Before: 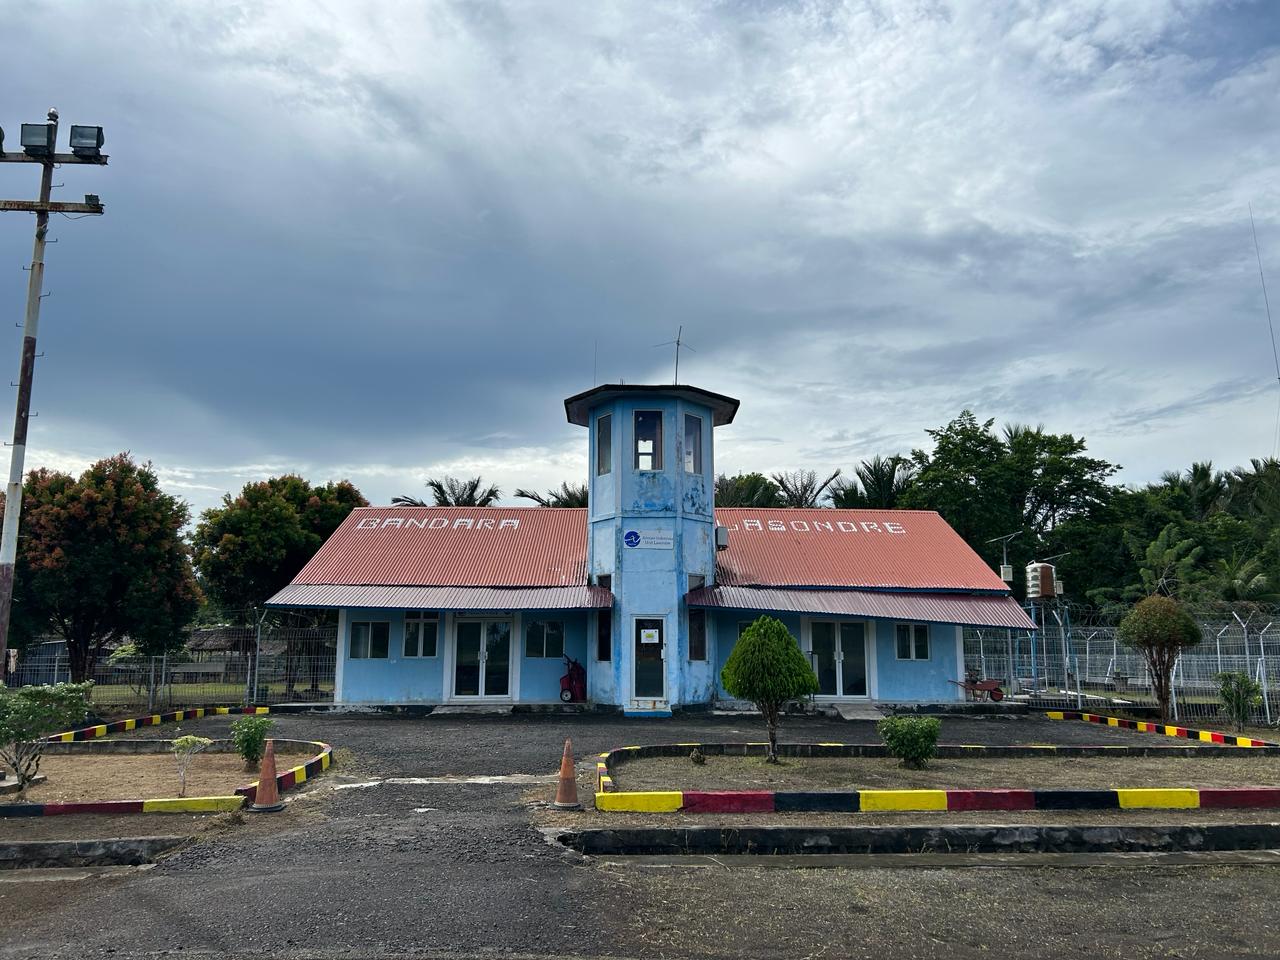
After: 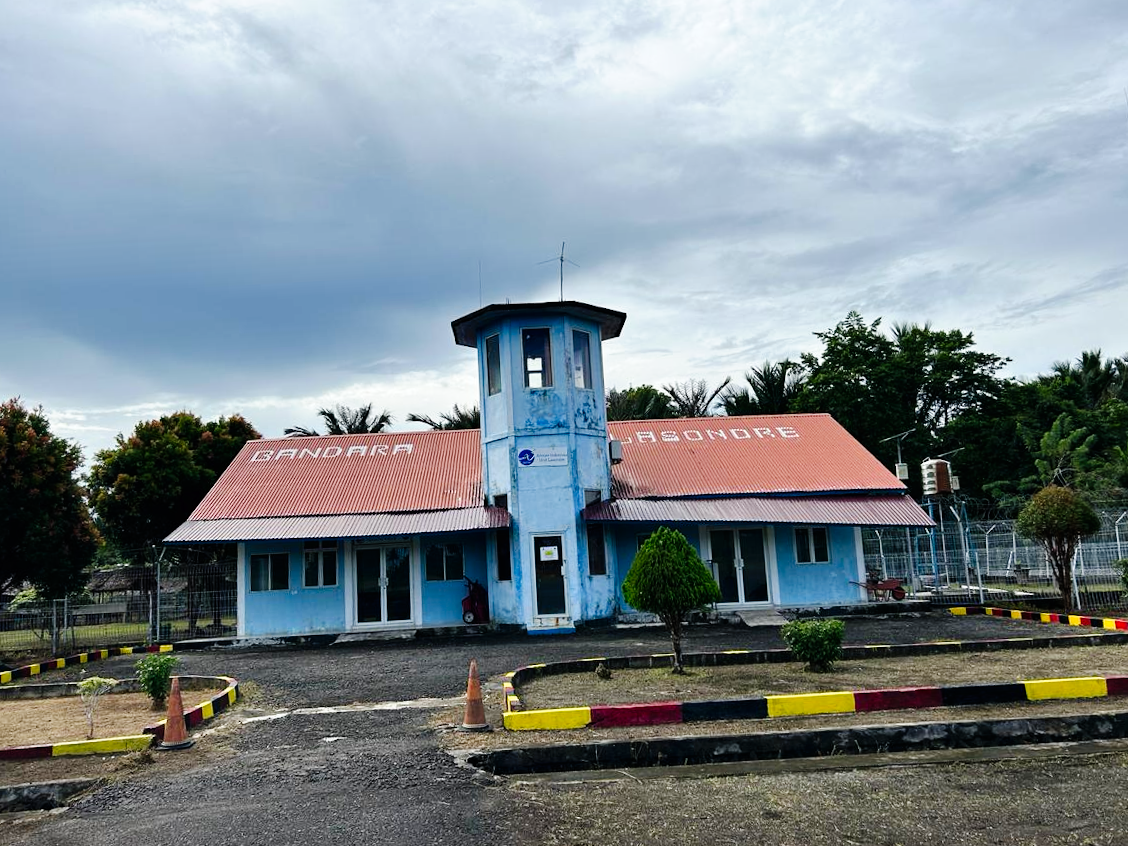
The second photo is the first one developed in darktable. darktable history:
tone curve: curves: ch0 [(0, 0) (0.003, 0.004) (0.011, 0.006) (0.025, 0.011) (0.044, 0.017) (0.069, 0.029) (0.1, 0.047) (0.136, 0.07) (0.177, 0.121) (0.224, 0.182) (0.277, 0.257) (0.335, 0.342) (0.399, 0.432) (0.468, 0.526) (0.543, 0.621) (0.623, 0.711) (0.709, 0.792) (0.801, 0.87) (0.898, 0.951) (1, 1)], preserve colors none
crop and rotate: angle 3.05°, left 5.682%, top 5.716%
